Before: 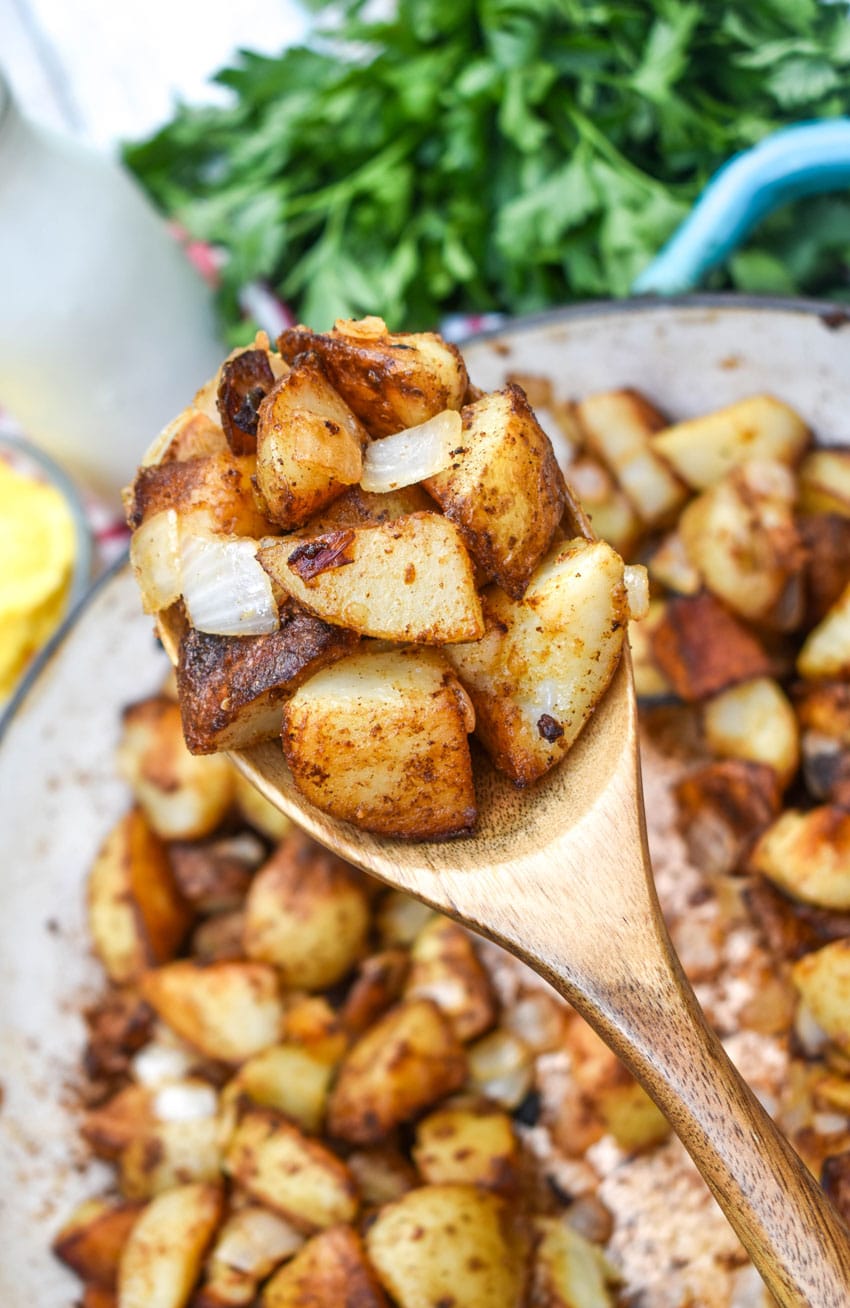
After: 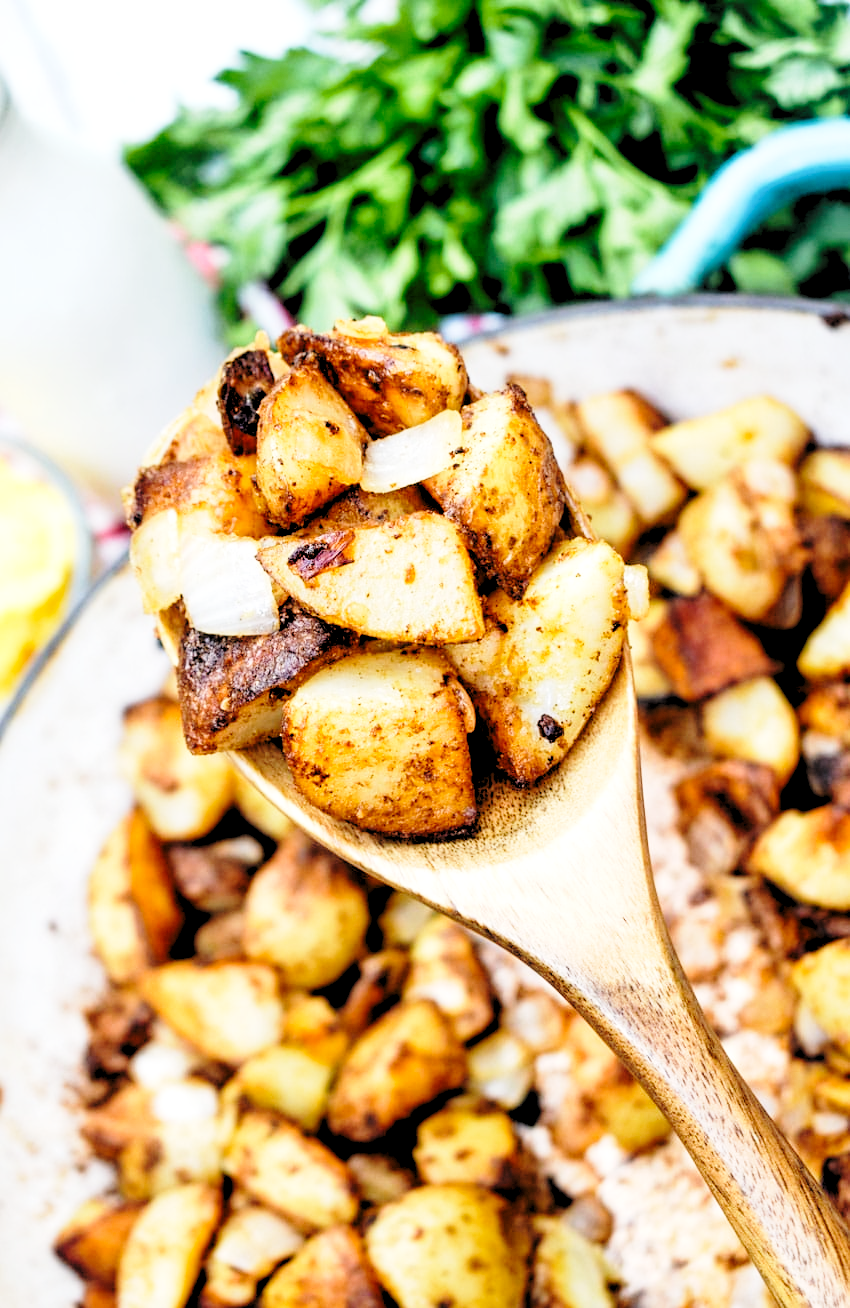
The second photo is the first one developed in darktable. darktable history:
rgb levels: levels [[0.029, 0.461, 0.922], [0, 0.5, 1], [0, 0.5, 1]]
base curve: curves: ch0 [(0, 0) (0.028, 0.03) (0.121, 0.232) (0.46, 0.748) (0.859, 0.968) (1, 1)], preserve colors none
